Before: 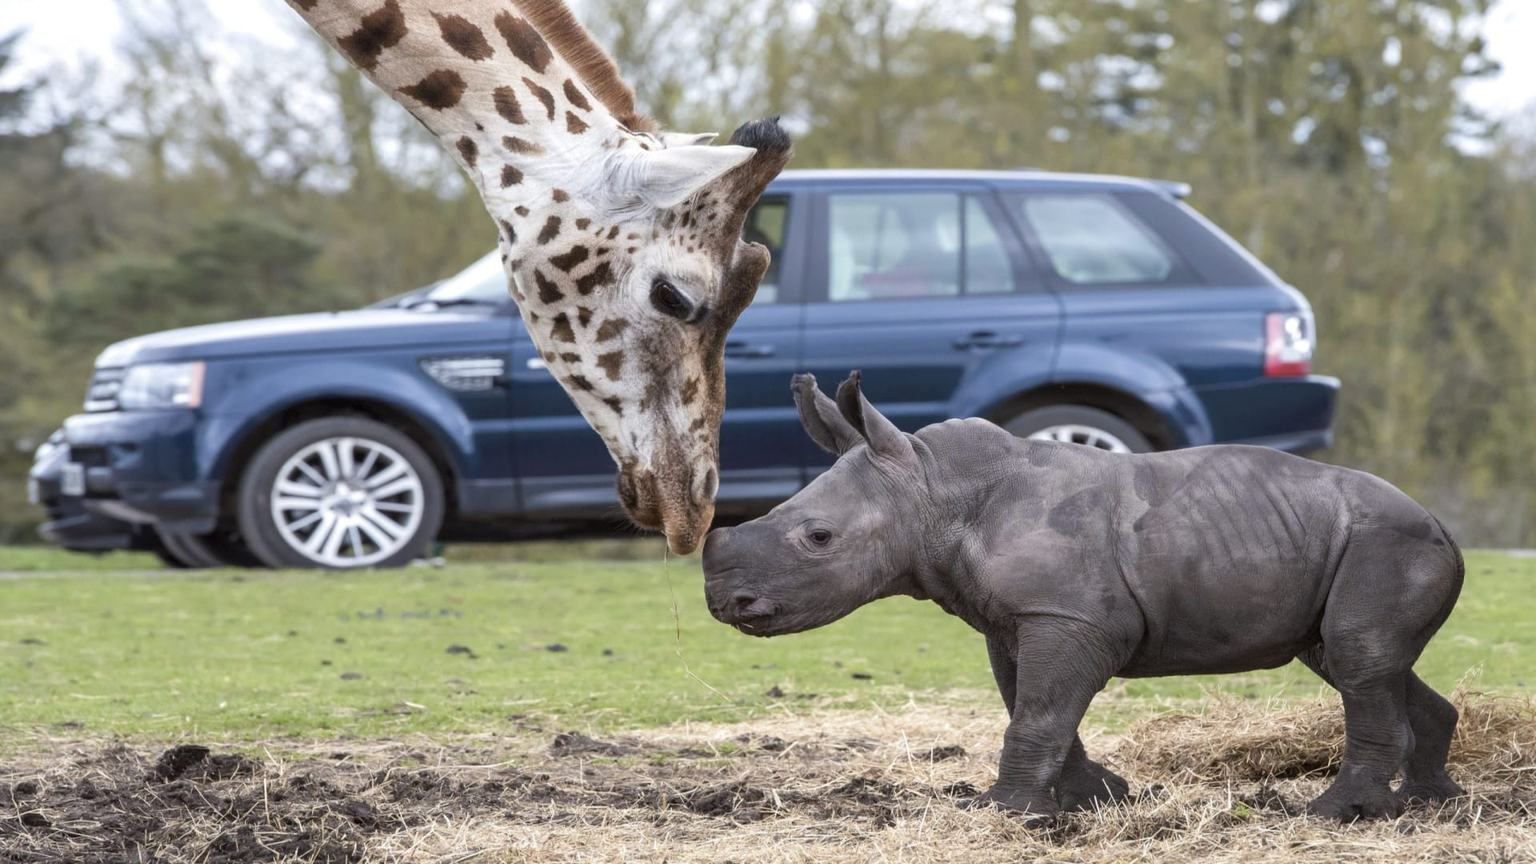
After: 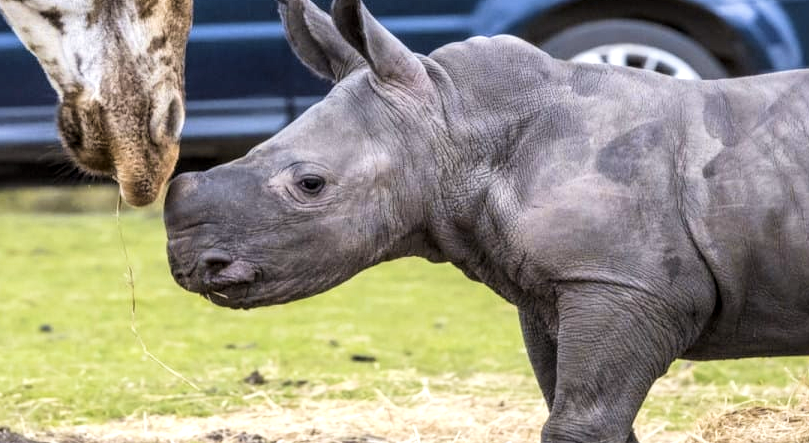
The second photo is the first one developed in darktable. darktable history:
crop: left 37.221%, top 45.169%, right 20.63%, bottom 13.777%
levels: levels [0, 0.476, 0.951]
tone curve: curves: ch0 [(0, 0) (0.004, 0.001) (0.133, 0.112) (0.325, 0.362) (0.832, 0.893) (1, 1)], color space Lab, linked channels, preserve colors none
local contrast: detail 130%
color contrast: green-magenta contrast 0.8, blue-yellow contrast 1.1, unbound 0
velvia: on, module defaults
color calibration: illuminant same as pipeline (D50), x 0.346, y 0.359, temperature 5002.42 K
